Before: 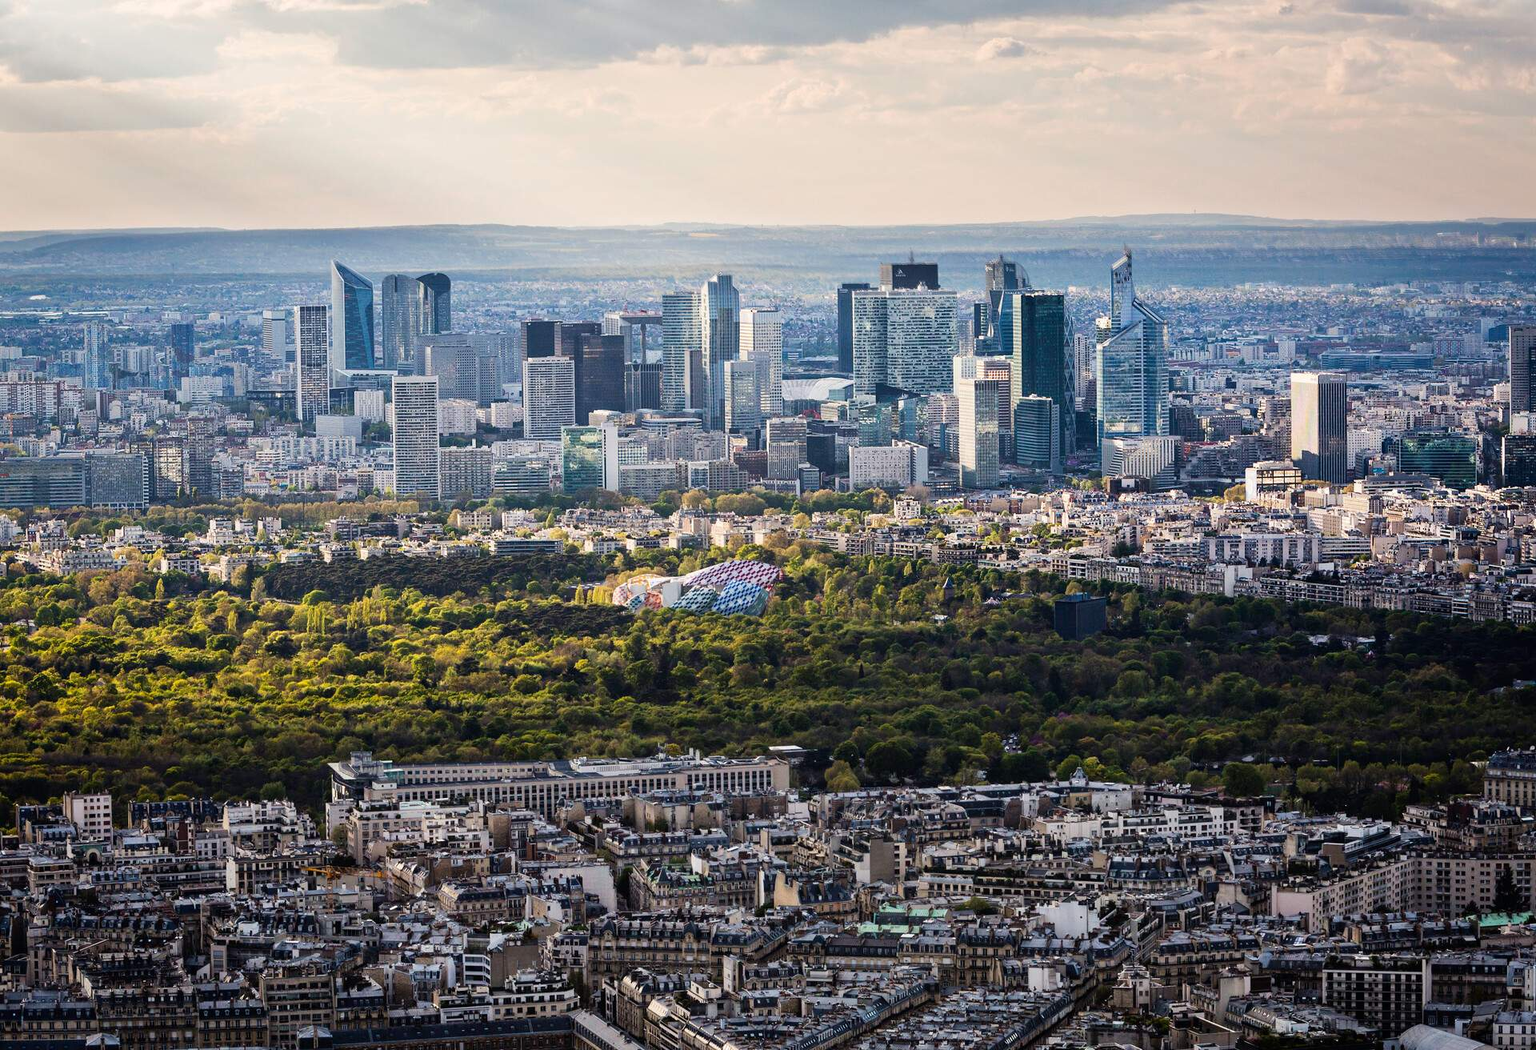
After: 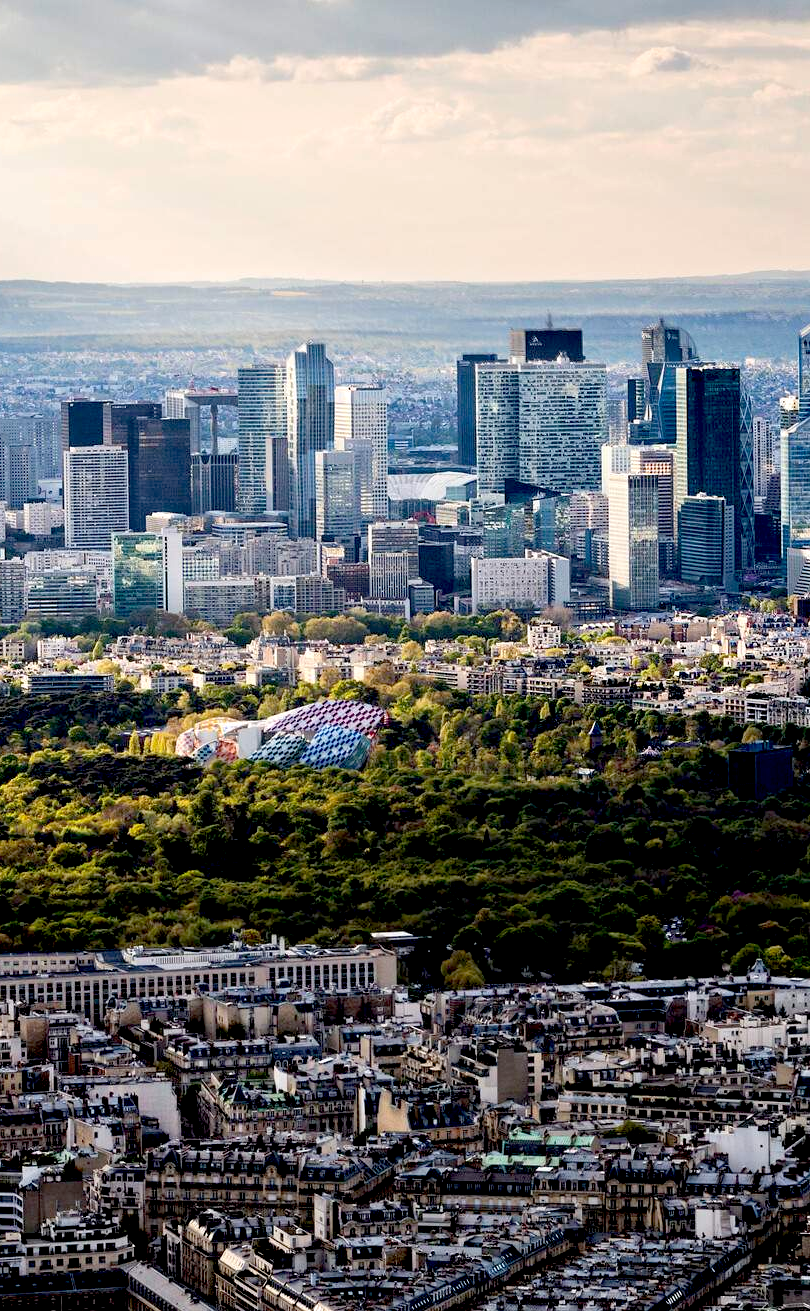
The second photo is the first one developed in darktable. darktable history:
exposure: black level correction 0.026, exposure 0.181 EV, compensate highlight preservation false
crop: left 30.766%, right 27.041%
